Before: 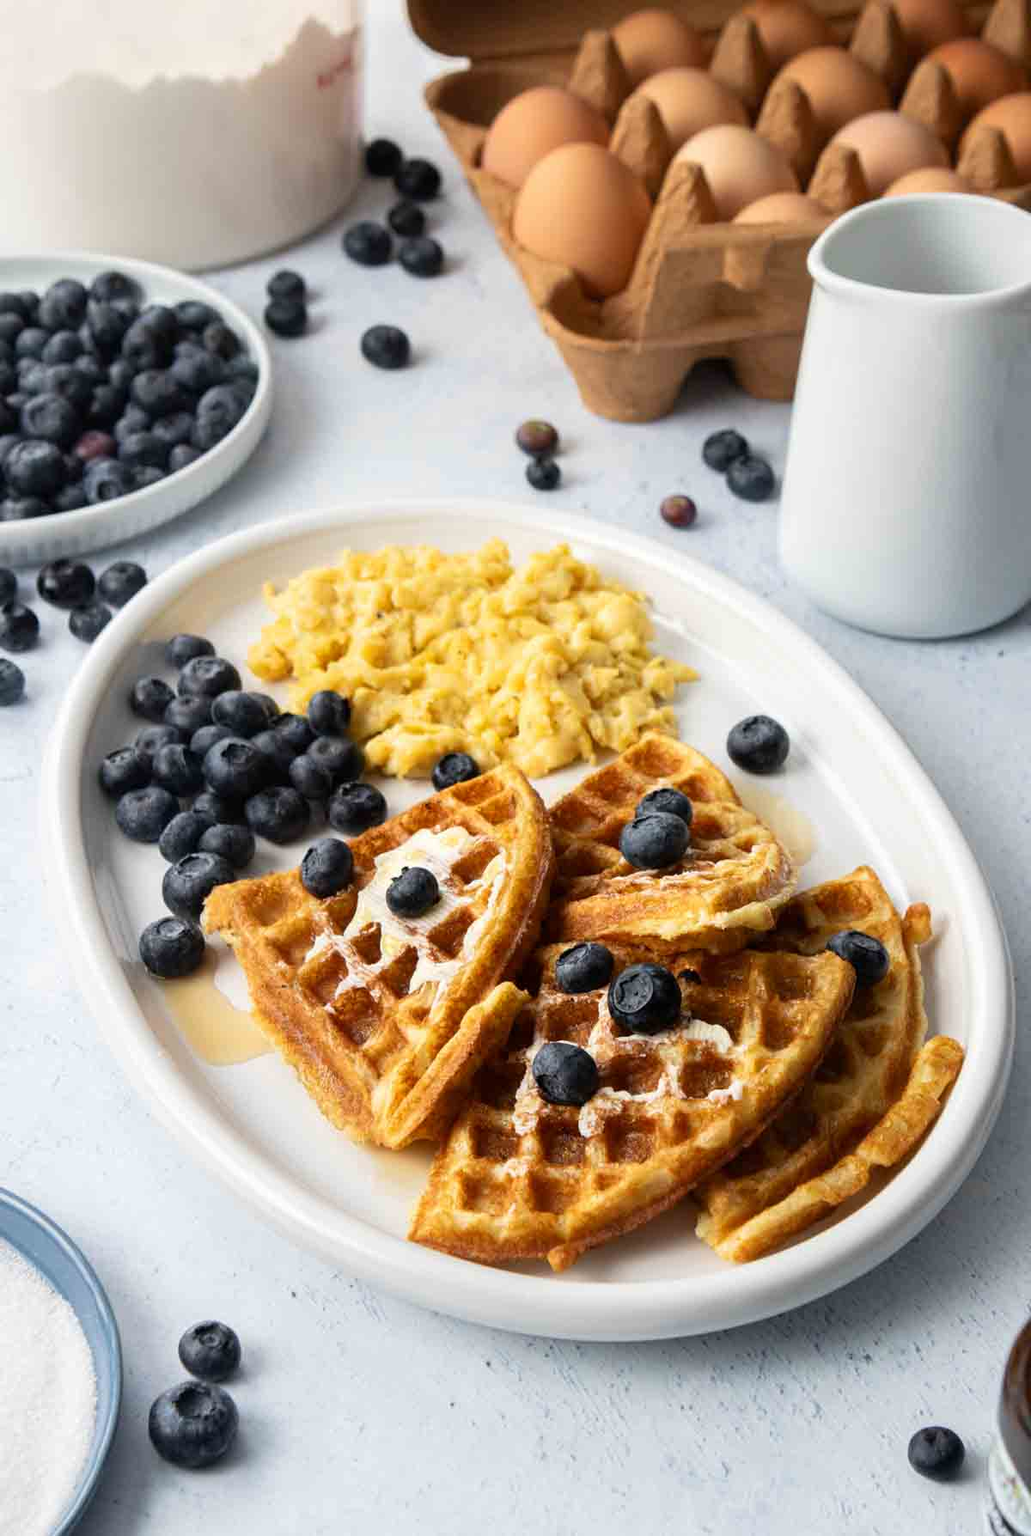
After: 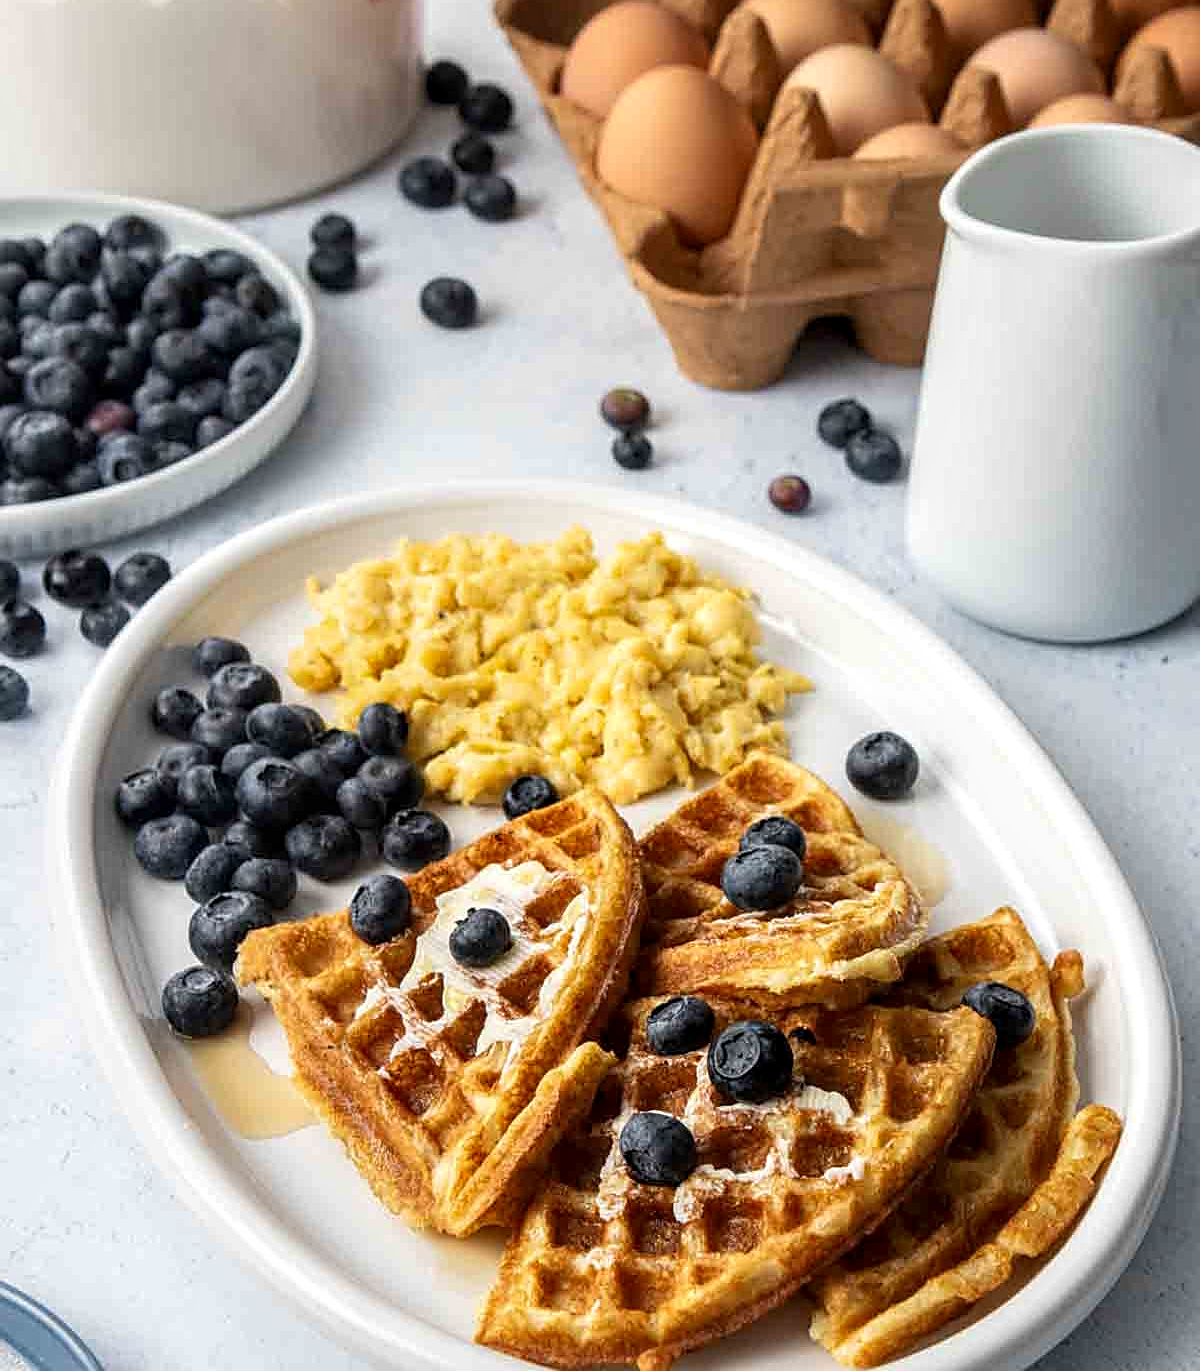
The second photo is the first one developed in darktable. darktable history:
local contrast: detail 130%
sharpen: on, module defaults
crop: top 5.667%, bottom 17.637%
